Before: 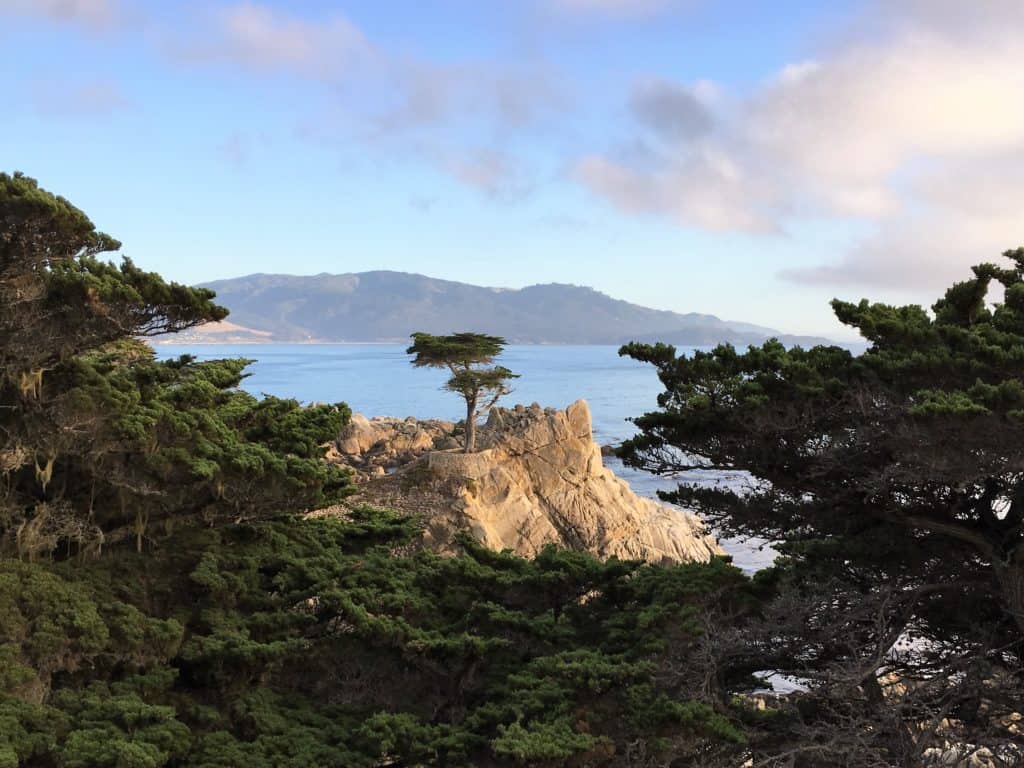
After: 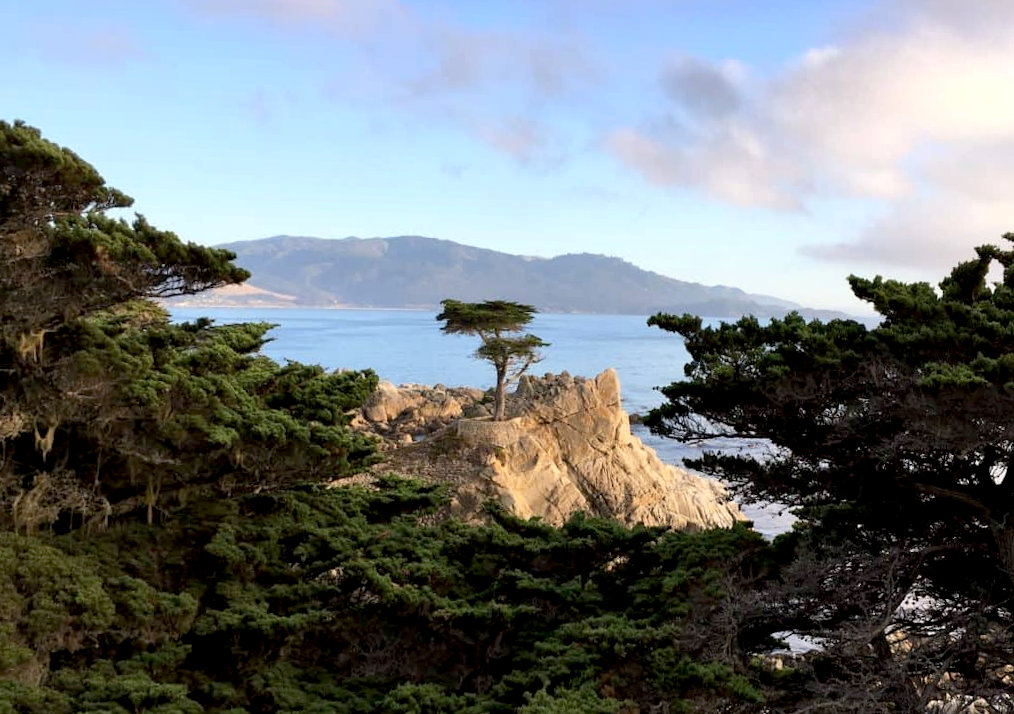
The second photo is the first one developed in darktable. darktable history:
exposure: black level correction 0.009, exposure 0.119 EV, compensate highlight preservation false
rotate and perspective: rotation 0.679°, lens shift (horizontal) 0.136, crop left 0.009, crop right 0.991, crop top 0.078, crop bottom 0.95
